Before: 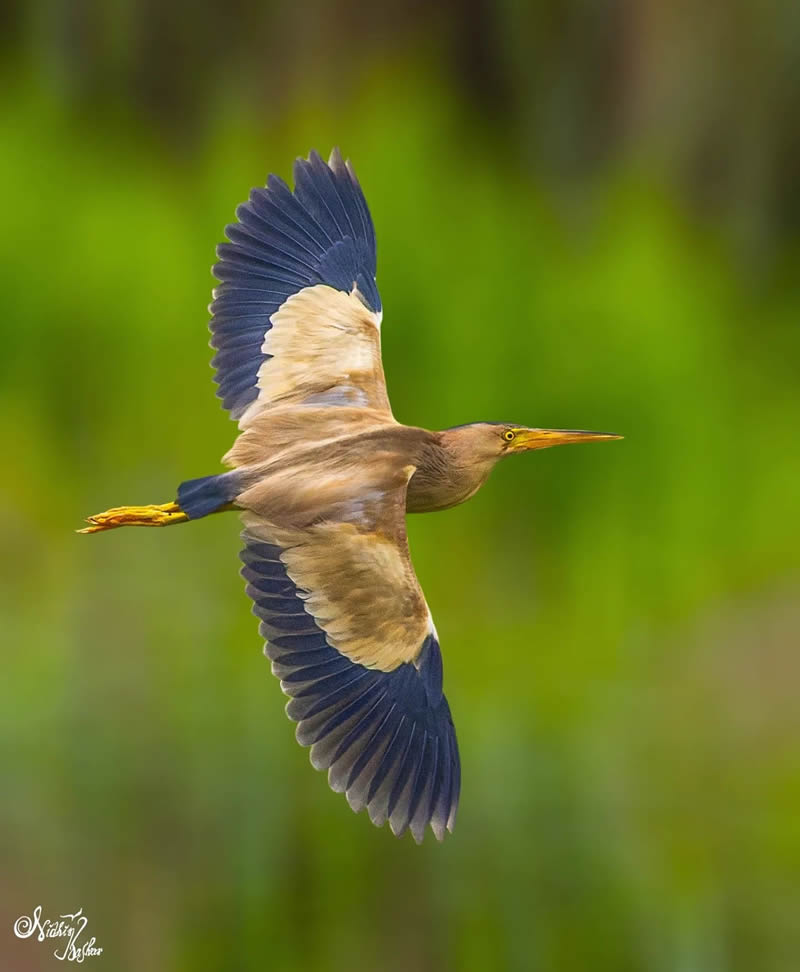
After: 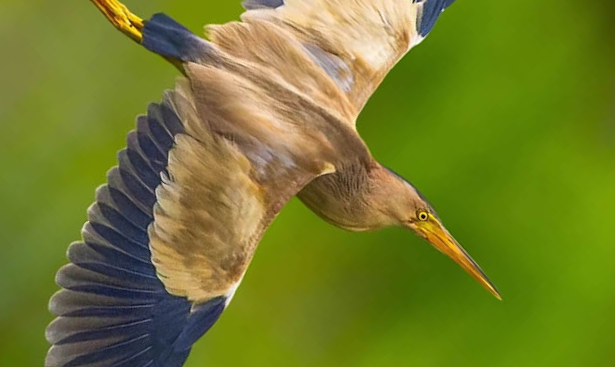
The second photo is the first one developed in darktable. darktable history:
crop and rotate: angle -46.1°, top 16.536%, right 0.99%, bottom 11.743%
